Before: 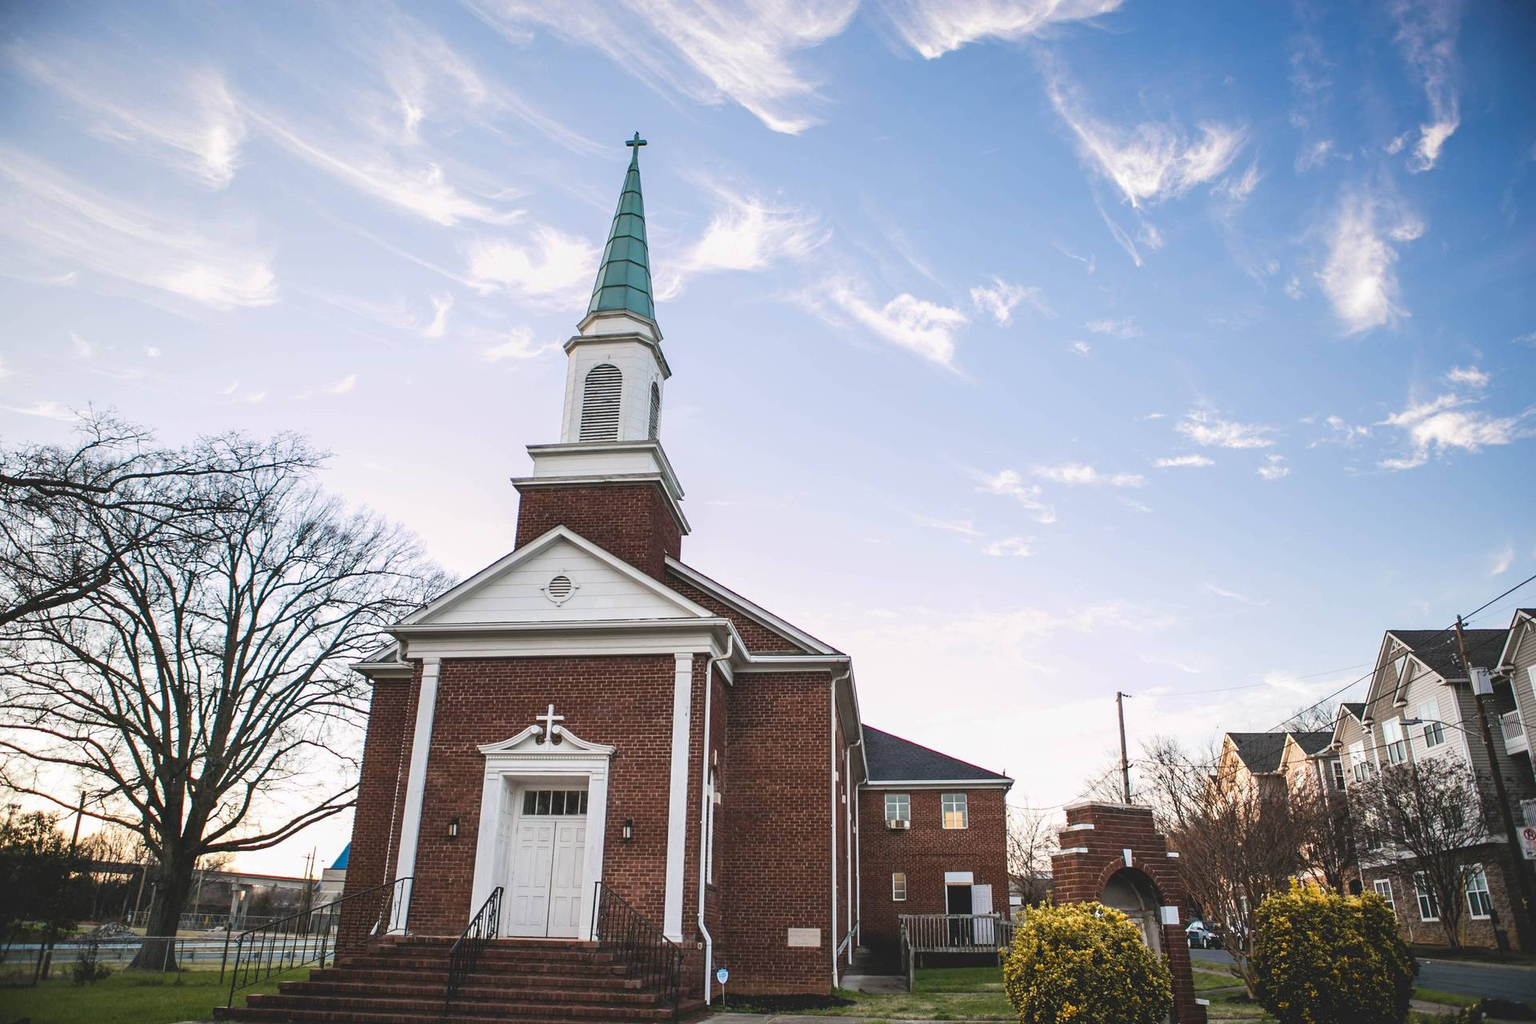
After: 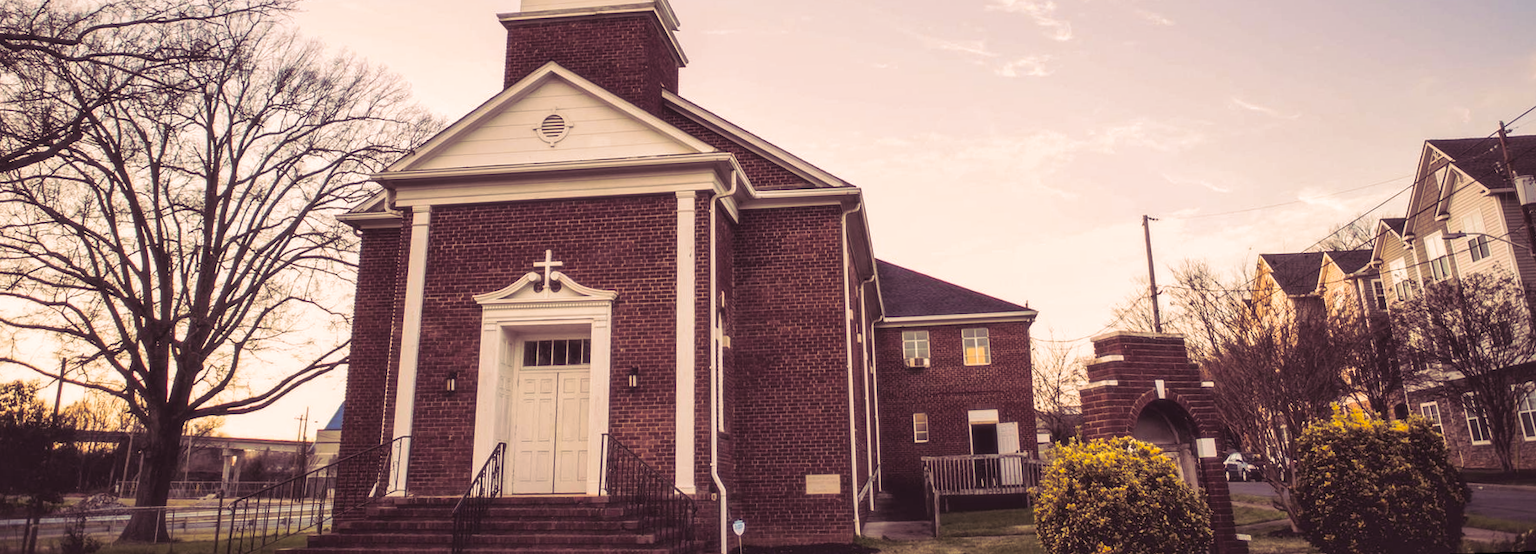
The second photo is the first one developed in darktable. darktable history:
color correction: highlights a* 15, highlights b* 31.55
local contrast: mode bilateral grid, contrast 20, coarseness 50, detail 132%, midtone range 0.2
crop and rotate: top 46.237%
white balance: red 0.988, blue 1.017
soften: size 10%, saturation 50%, brightness 0.2 EV, mix 10%
color balance rgb: perceptual saturation grading › global saturation 10%, global vibrance 10%
rotate and perspective: rotation -2.12°, lens shift (vertical) 0.009, lens shift (horizontal) -0.008, automatic cropping original format, crop left 0.036, crop right 0.964, crop top 0.05, crop bottom 0.959
split-toning: shadows › hue 316.8°, shadows › saturation 0.47, highlights › hue 201.6°, highlights › saturation 0, balance -41.97, compress 28.01%
